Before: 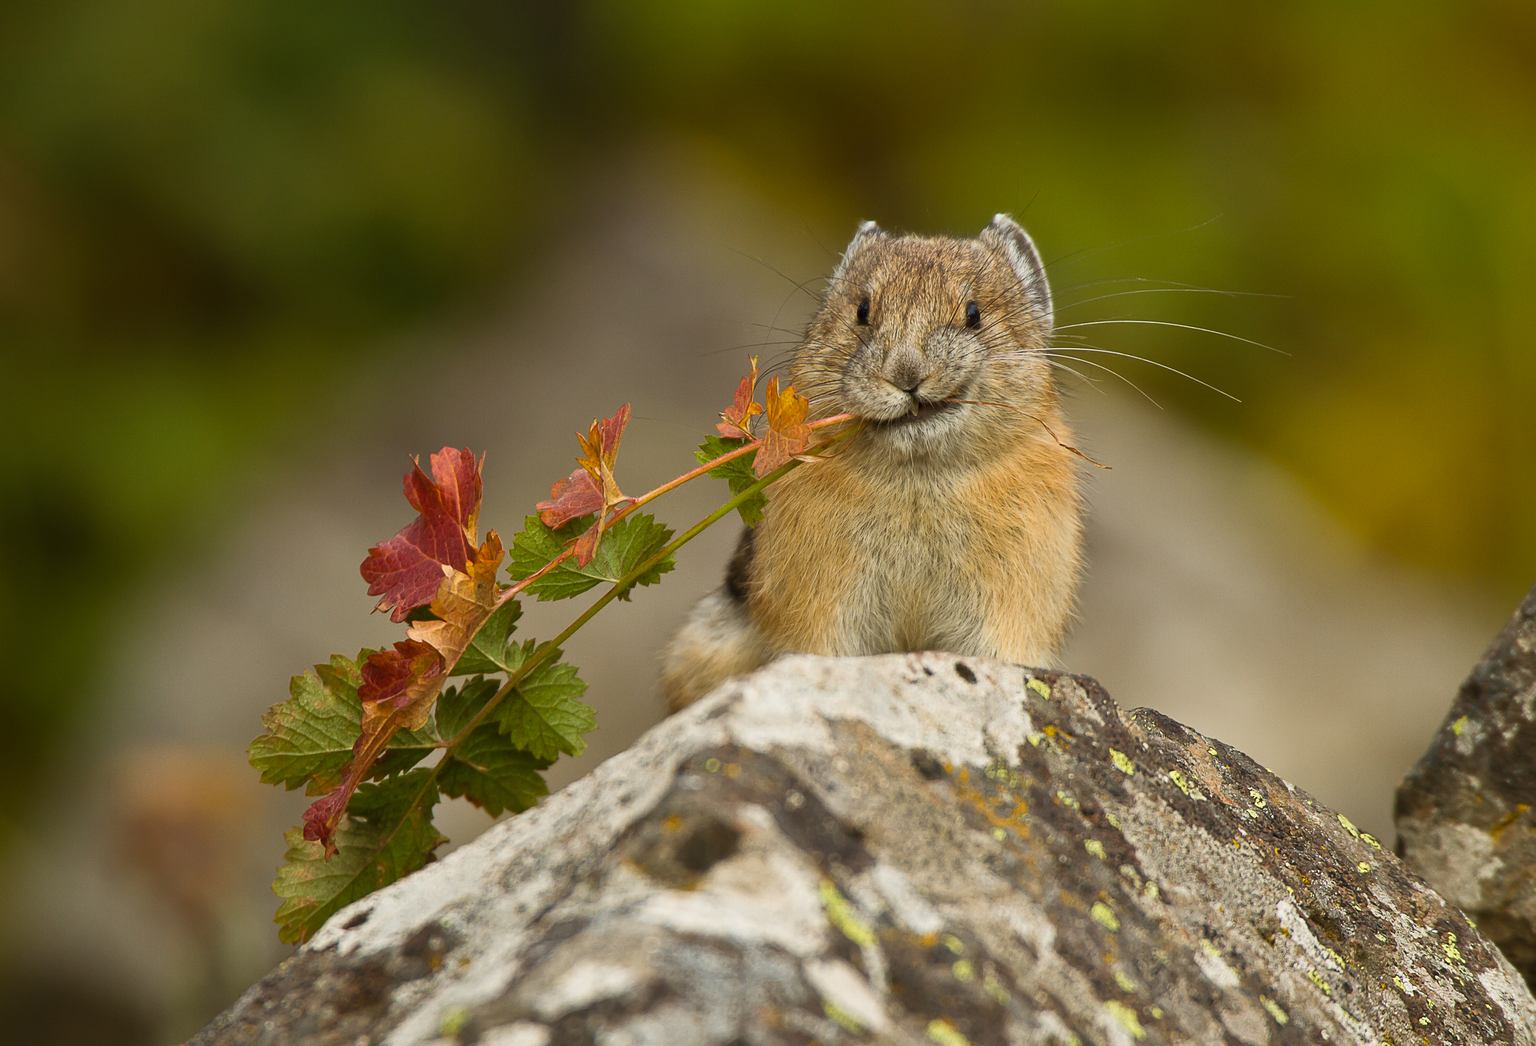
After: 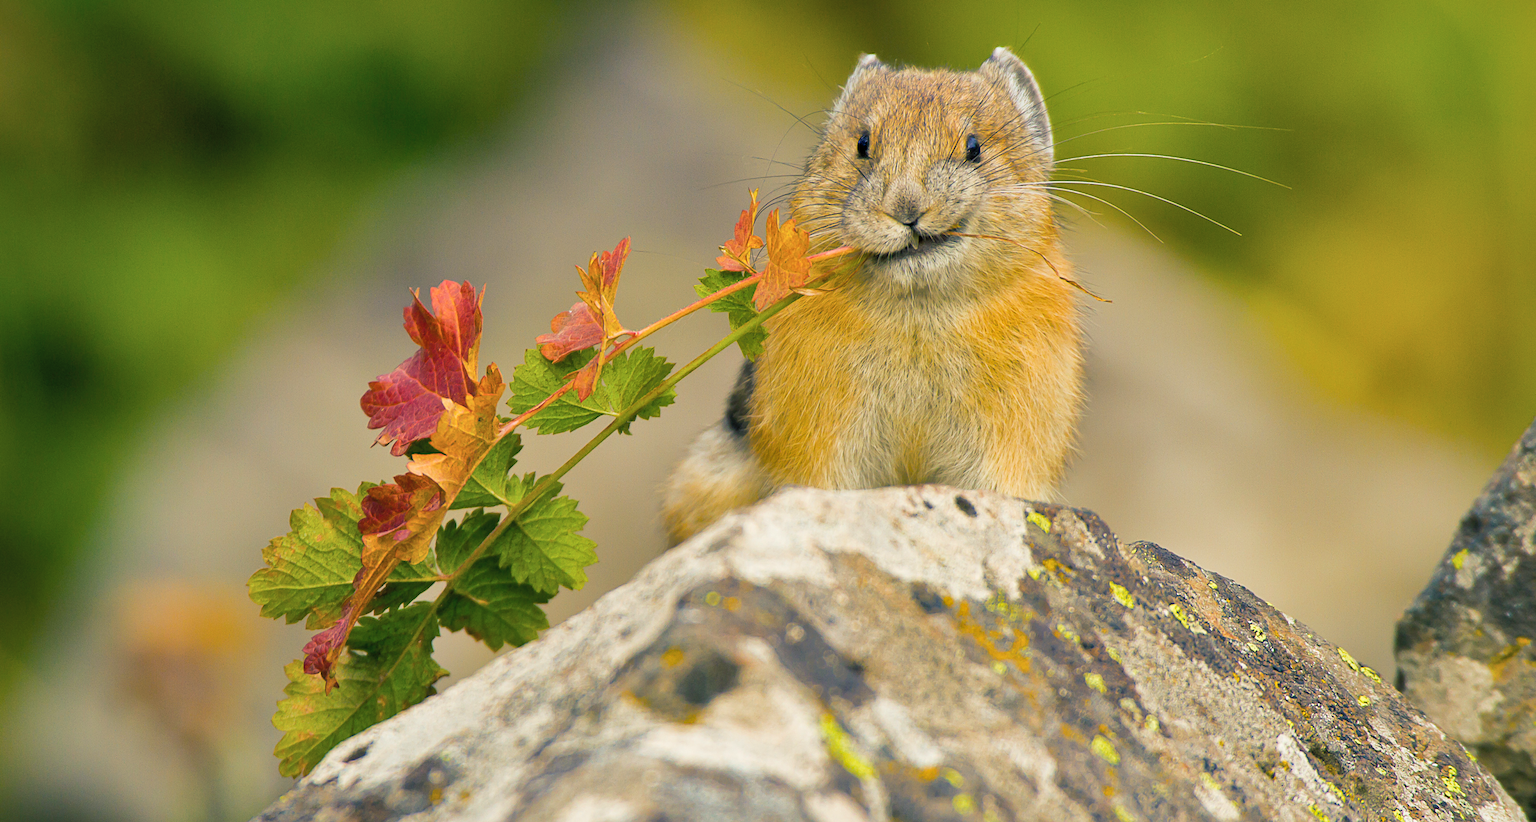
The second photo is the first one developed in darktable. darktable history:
exposure: black level correction 0.001, exposure 0.5 EV, compensate highlight preservation false
levels: mode automatic, levels [0, 0.397, 0.955]
filmic rgb: black relative exposure -8.85 EV, white relative exposure 4.98 EV, target black luminance 0%, hardness 3.77, latitude 66.59%, contrast 0.822, highlights saturation mix 10.89%, shadows ↔ highlights balance 20.31%
shadows and highlights: on, module defaults
crop and rotate: top 15.977%, bottom 5.416%
contrast brightness saturation: saturation -0.154
color balance rgb: shadows lift › luminance -40.911%, shadows lift › chroma 14.321%, shadows lift › hue 257.72°, perceptual saturation grading › global saturation 29.71%, perceptual brilliance grading › mid-tones 9.587%, perceptual brilliance grading › shadows 14.492%, global vibrance 20%
